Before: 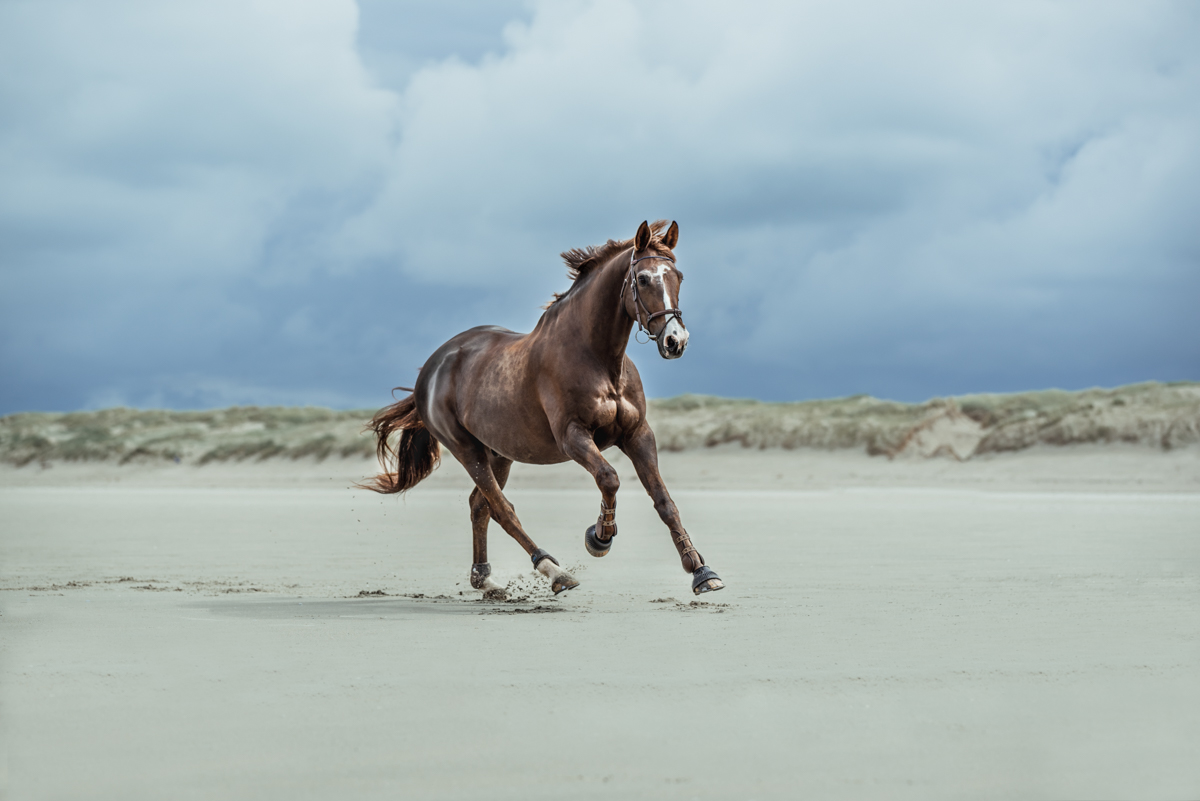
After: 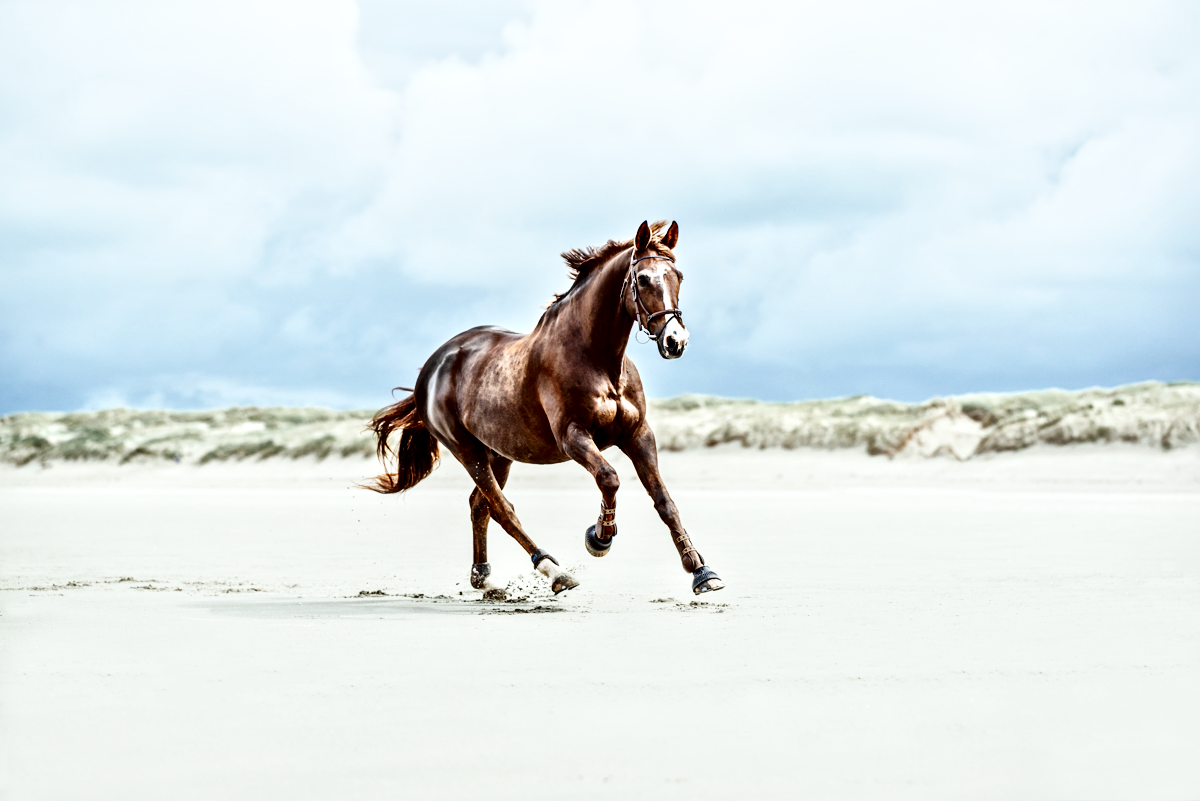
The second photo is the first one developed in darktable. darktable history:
contrast brightness saturation: contrast 0.19, brightness -0.24, saturation 0.11
local contrast: mode bilateral grid, contrast 20, coarseness 19, detail 163%, midtone range 0.2
base curve: curves: ch0 [(0, 0.003) (0.001, 0.002) (0.006, 0.004) (0.02, 0.022) (0.048, 0.086) (0.094, 0.234) (0.162, 0.431) (0.258, 0.629) (0.385, 0.8) (0.548, 0.918) (0.751, 0.988) (1, 1)], preserve colors none
